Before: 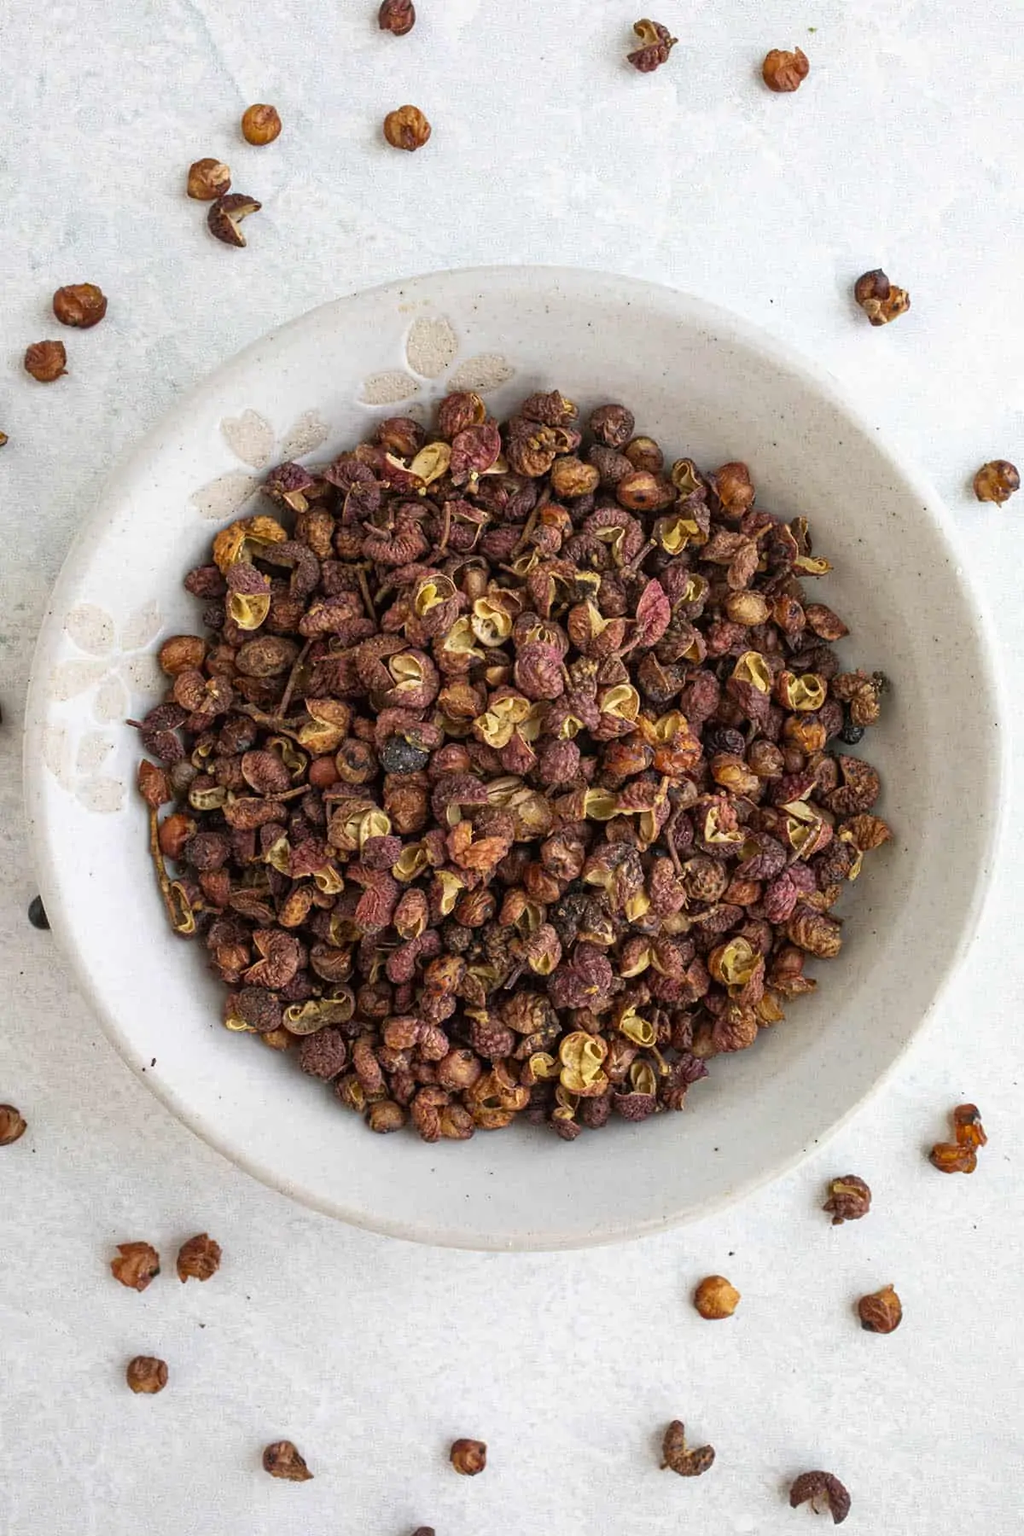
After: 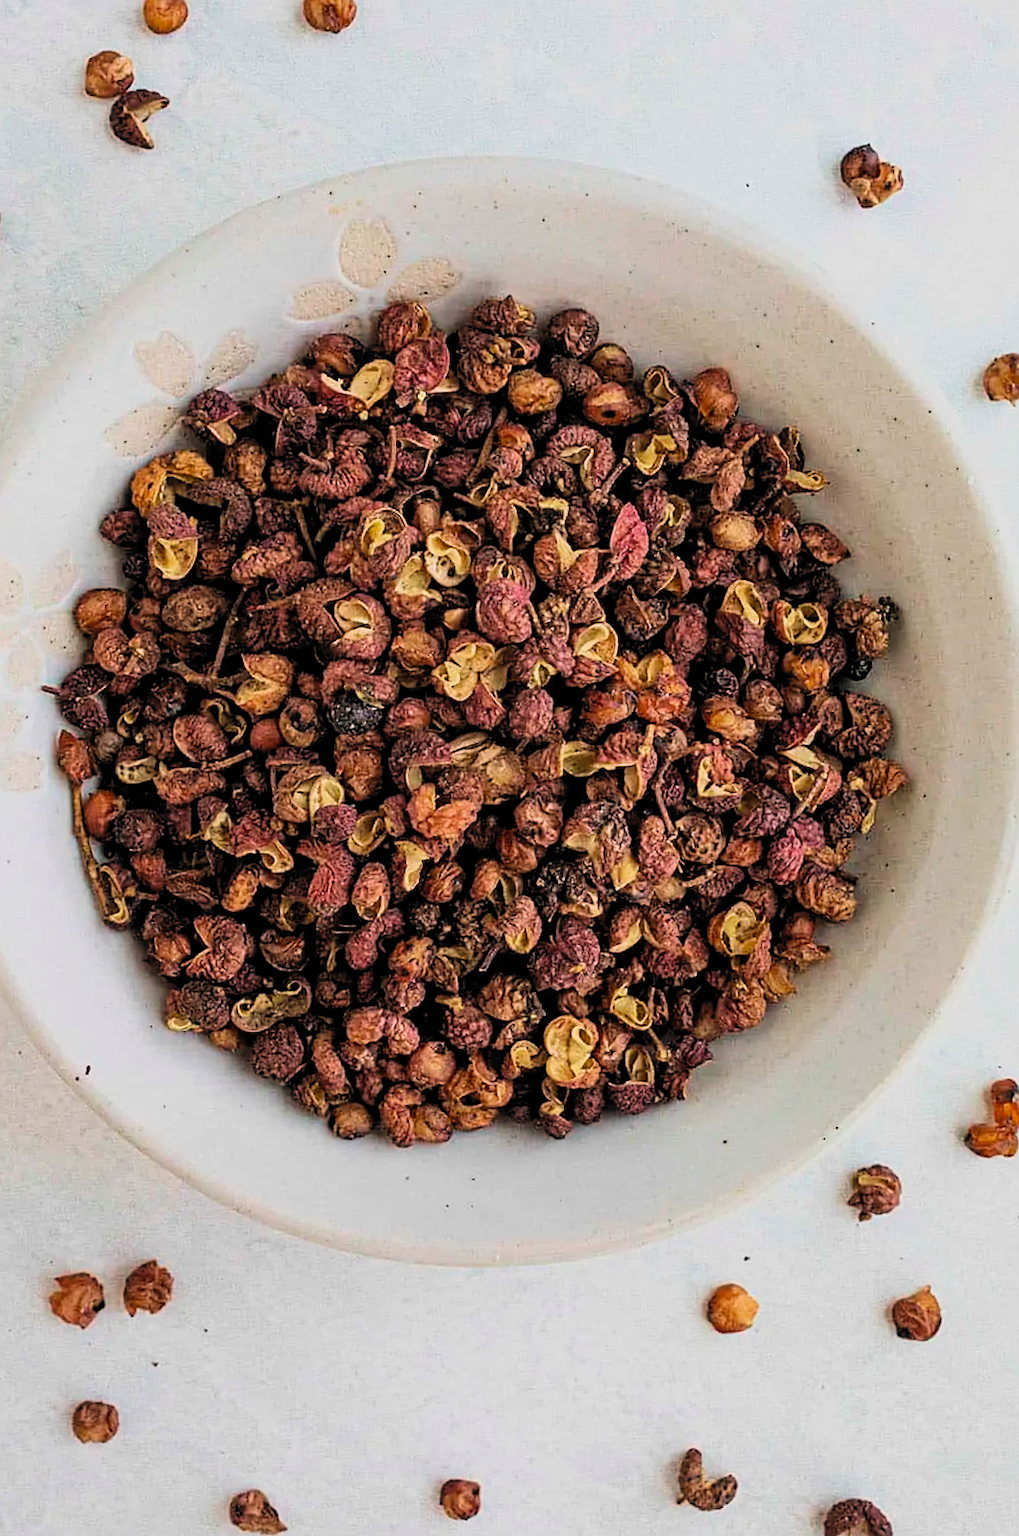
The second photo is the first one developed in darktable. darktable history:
filmic rgb: black relative exposure -5.12 EV, white relative exposure 3.96 EV, threshold 2.94 EV, hardness 2.89, contrast 1.201, highlights saturation mix -28.64%, color science v6 (2022), enable highlight reconstruction true
velvia: on, module defaults
sharpen: on, module defaults
crop and rotate: angle 2.37°, left 6.116%, top 5.699%
